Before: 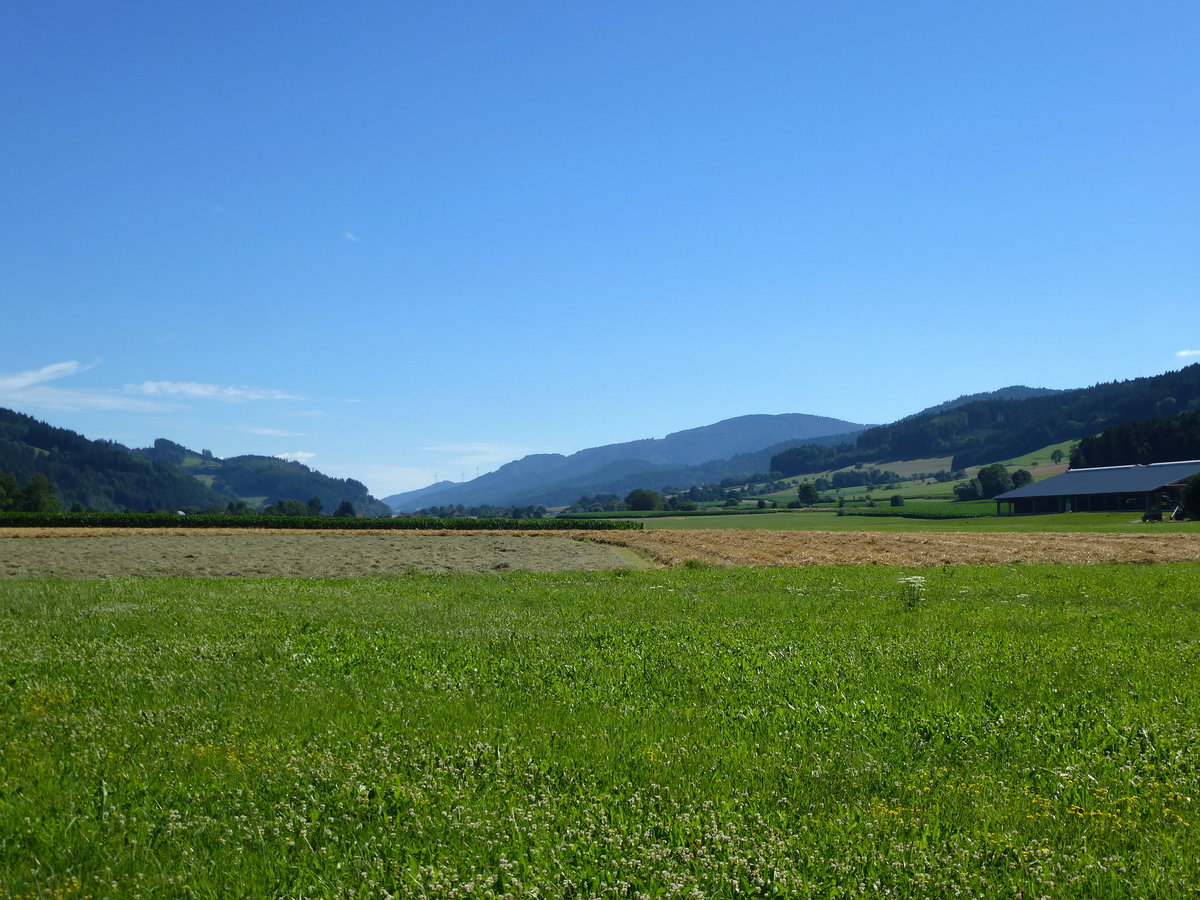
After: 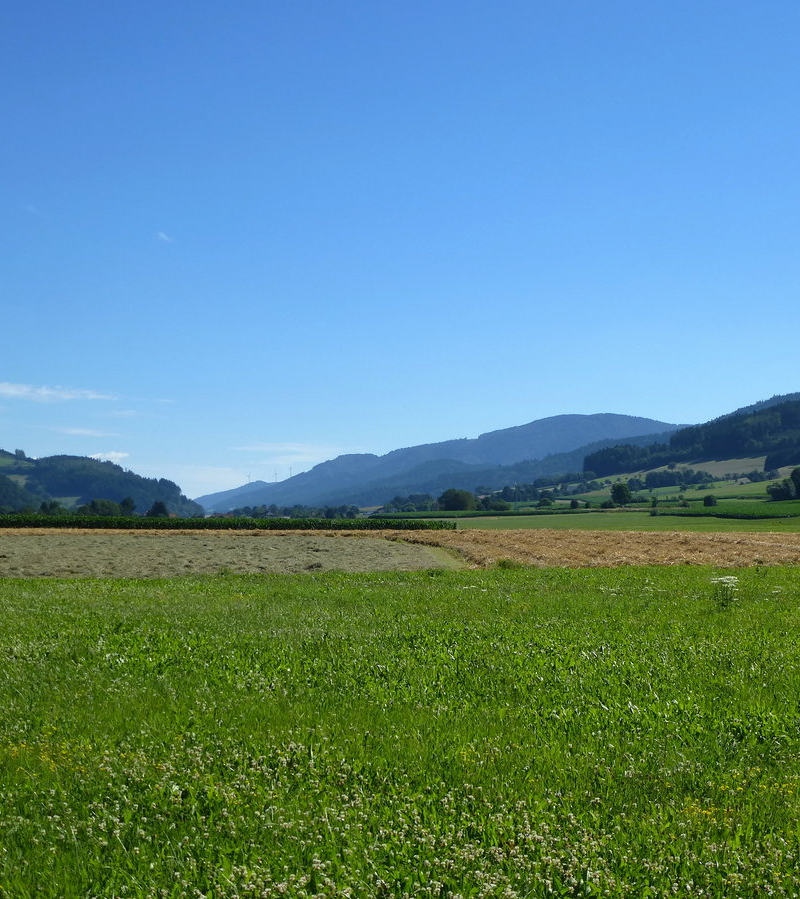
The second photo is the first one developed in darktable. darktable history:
crop and rotate: left 15.607%, right 17.714%
